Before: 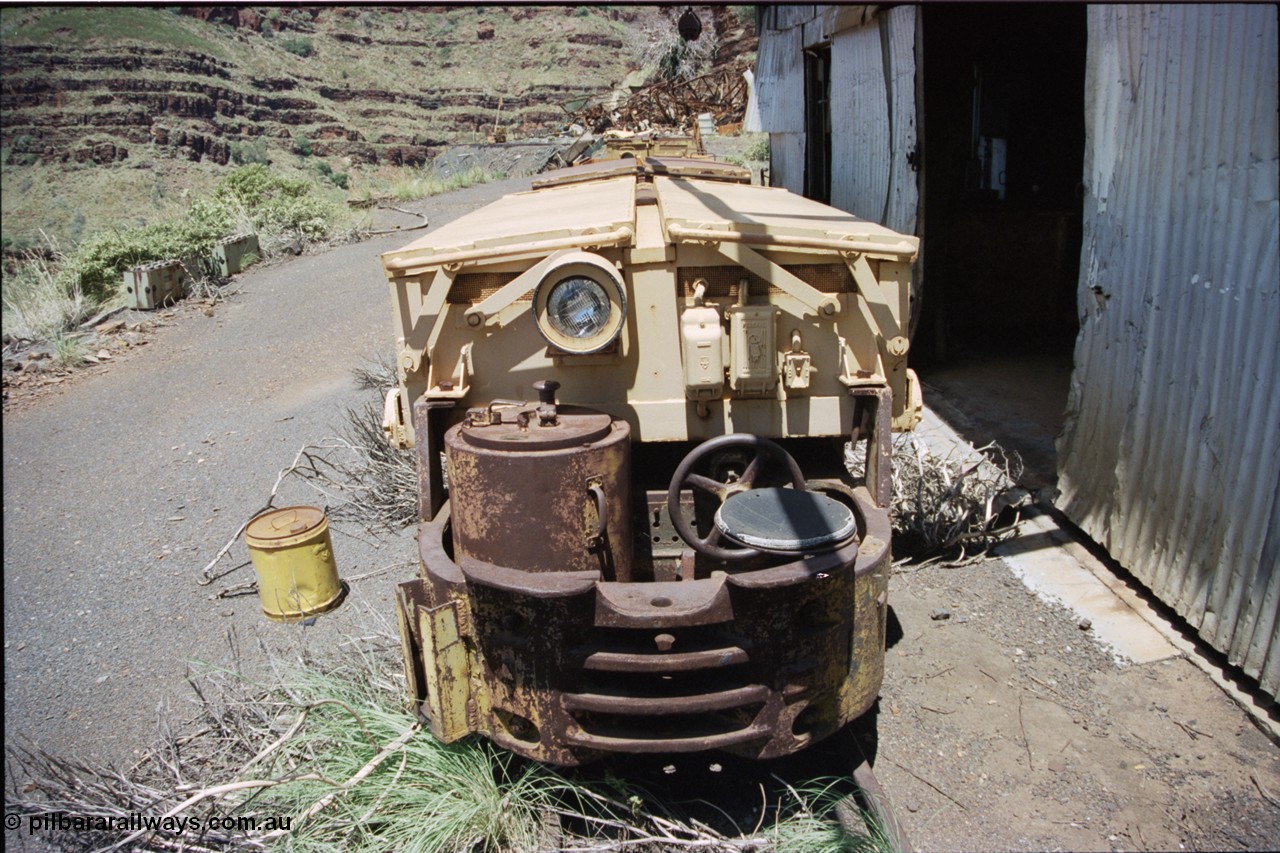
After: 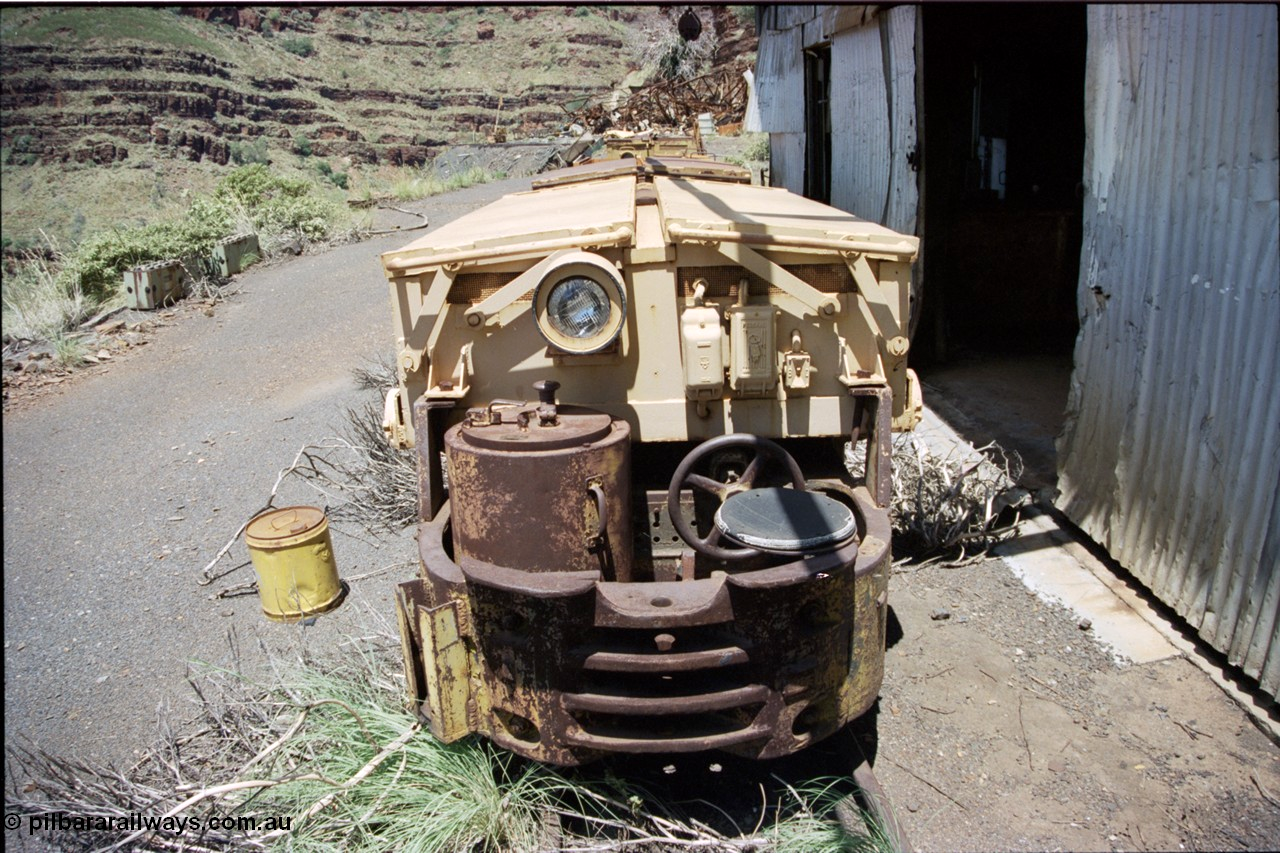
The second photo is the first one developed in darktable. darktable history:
exposure: black level correction 0.002, exposure 0.15 EV, compensate exposure bias true, compensate highlight preservation false
